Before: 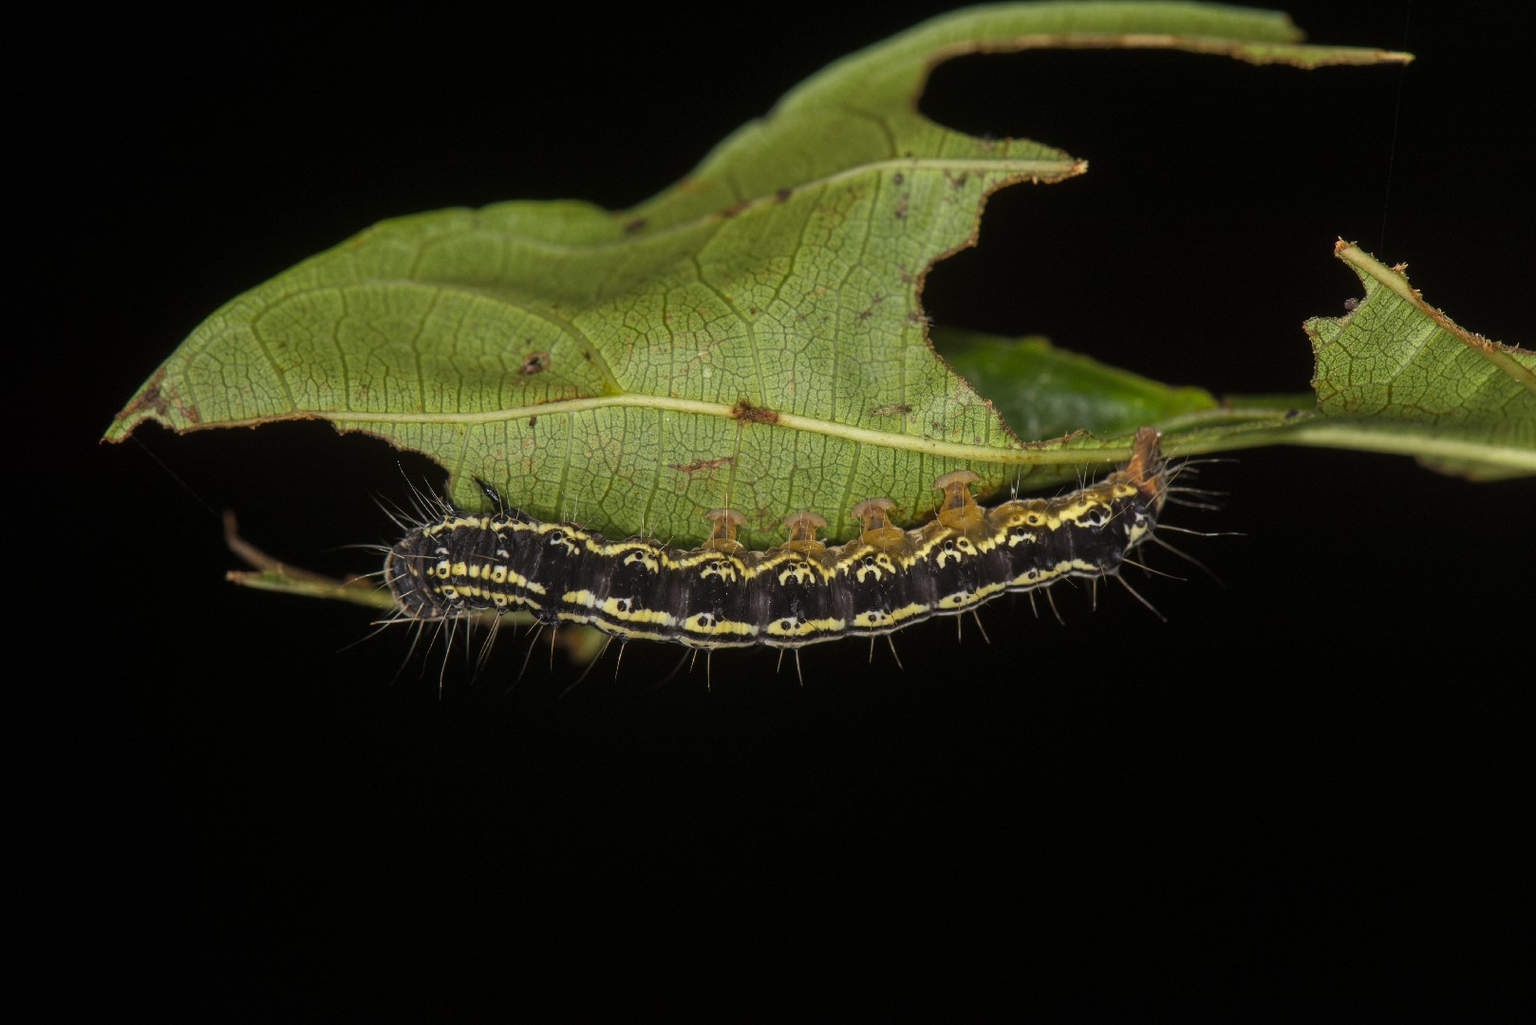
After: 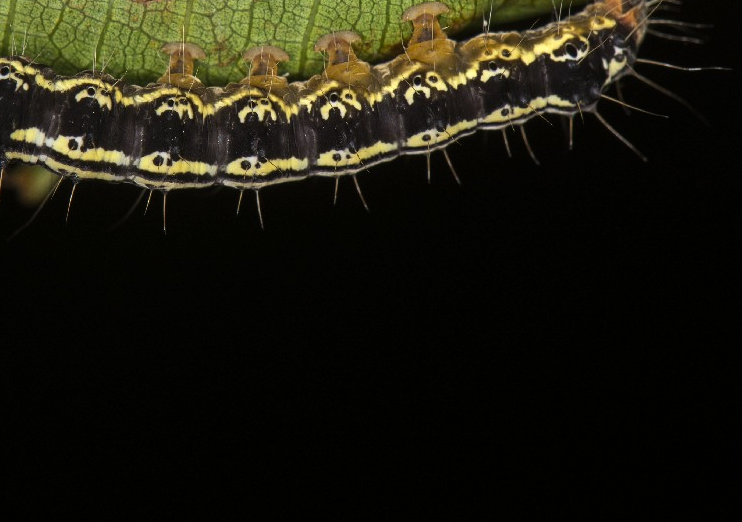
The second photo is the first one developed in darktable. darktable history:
crop: left 35.976%, top 45.819%, right 18.162%, bottom 5.807%
tone equalizer: -8 EV -0.417 EV, -7 EV -0.389 EV, -6 EV -0.333 EV, -5 EV -0.222 EV, -3 EV 0.222 EV, -2 EV 0.333 EV, -1 EV 0.389 EV, +0 EV 0.417 EV, edges refinement/feathering 500, mask exposure compensation -1.57 EV, preserve details no
